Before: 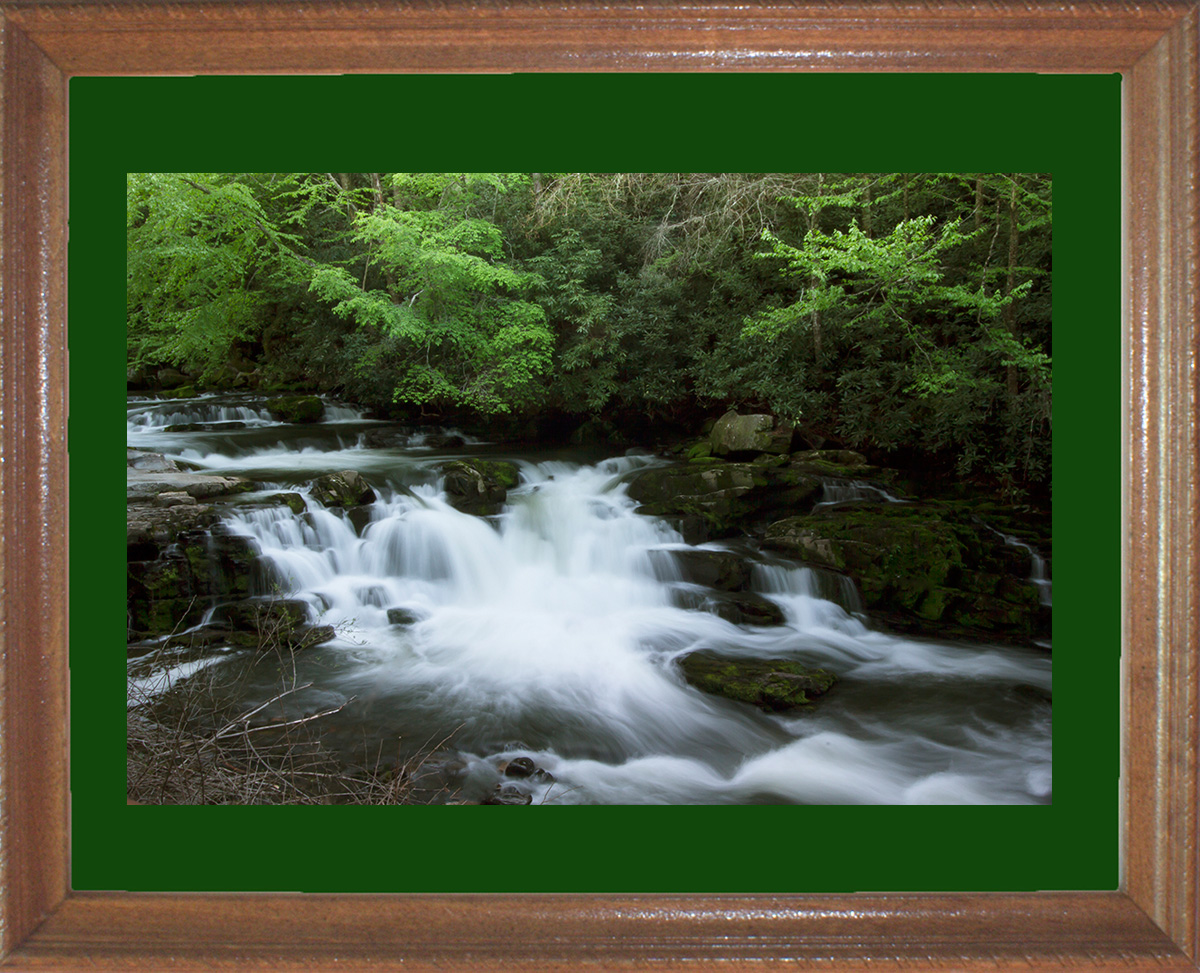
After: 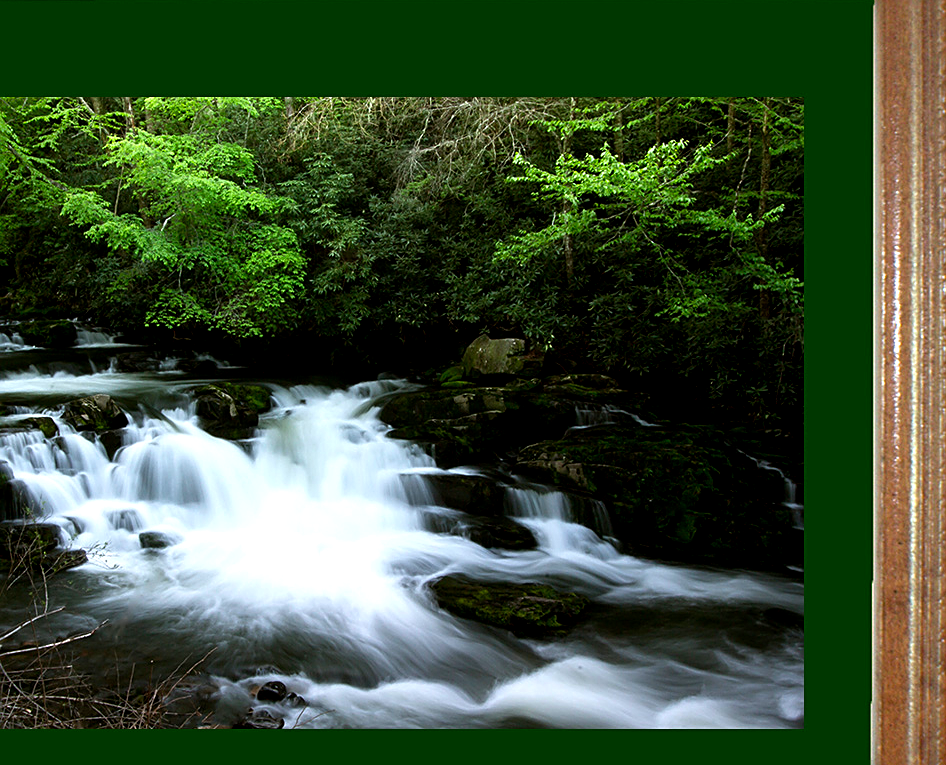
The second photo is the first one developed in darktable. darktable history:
crop and rotate: left 20.74%, top 7.912%, right 0.375%, bottom 13.378%
sharpen: on, module defaults
color balance: lift [0.991, 1, 1, 1], gamma [0.996, 1, 1, 1], input saturation 98.52%, contrast 20.34%, output saturation 103.72%
